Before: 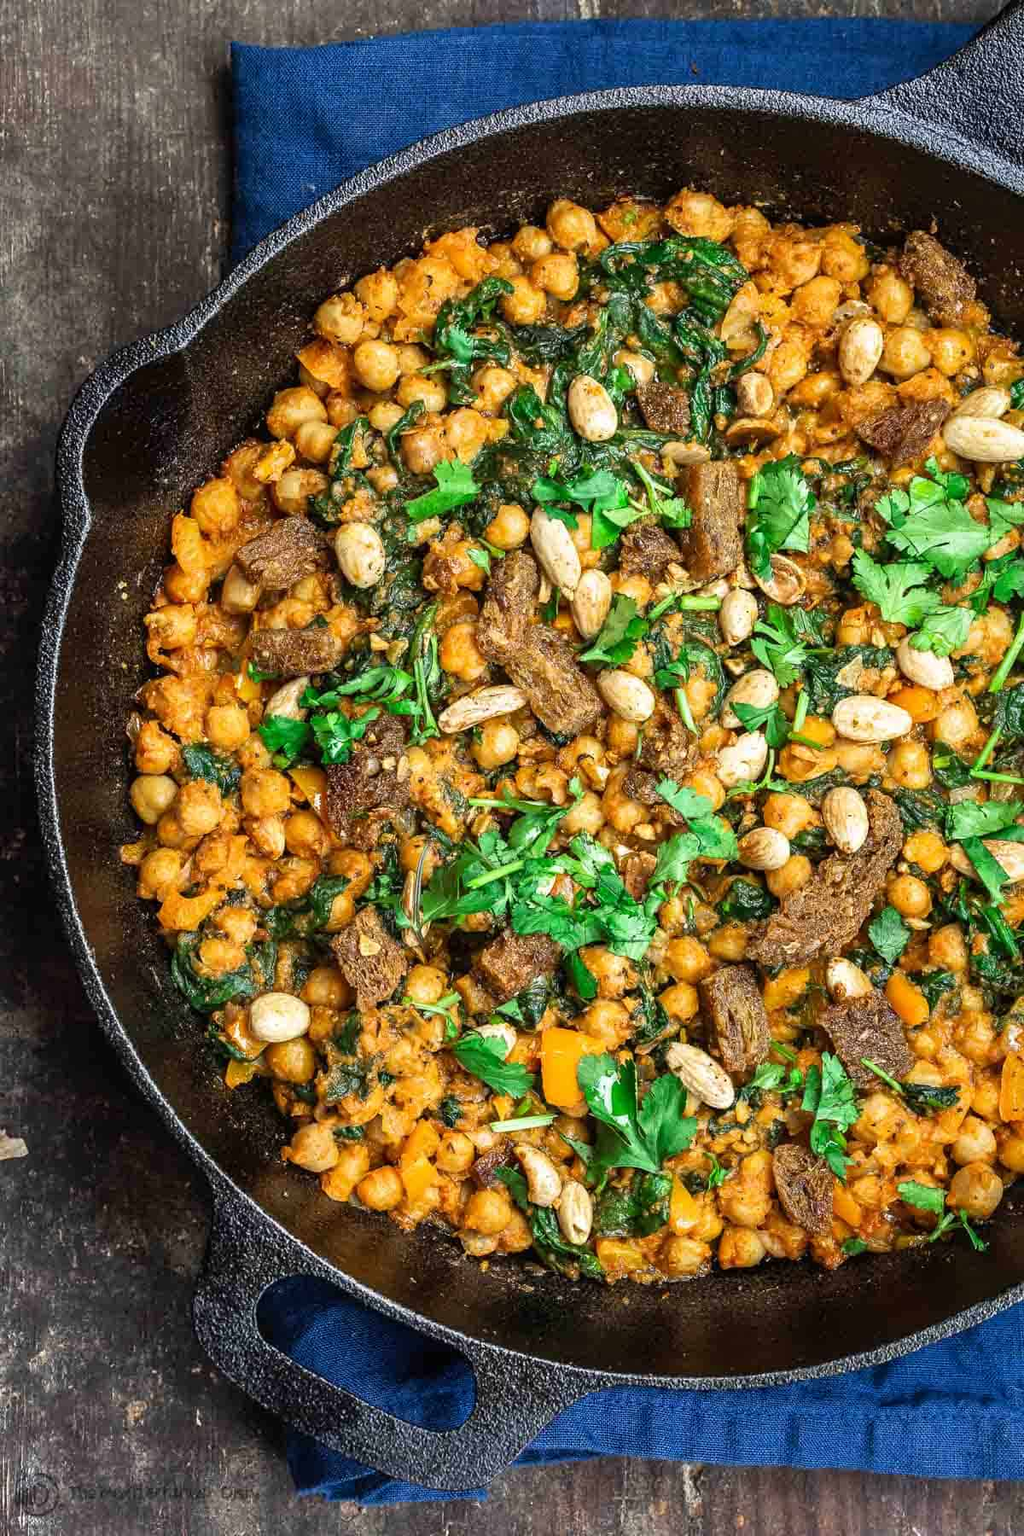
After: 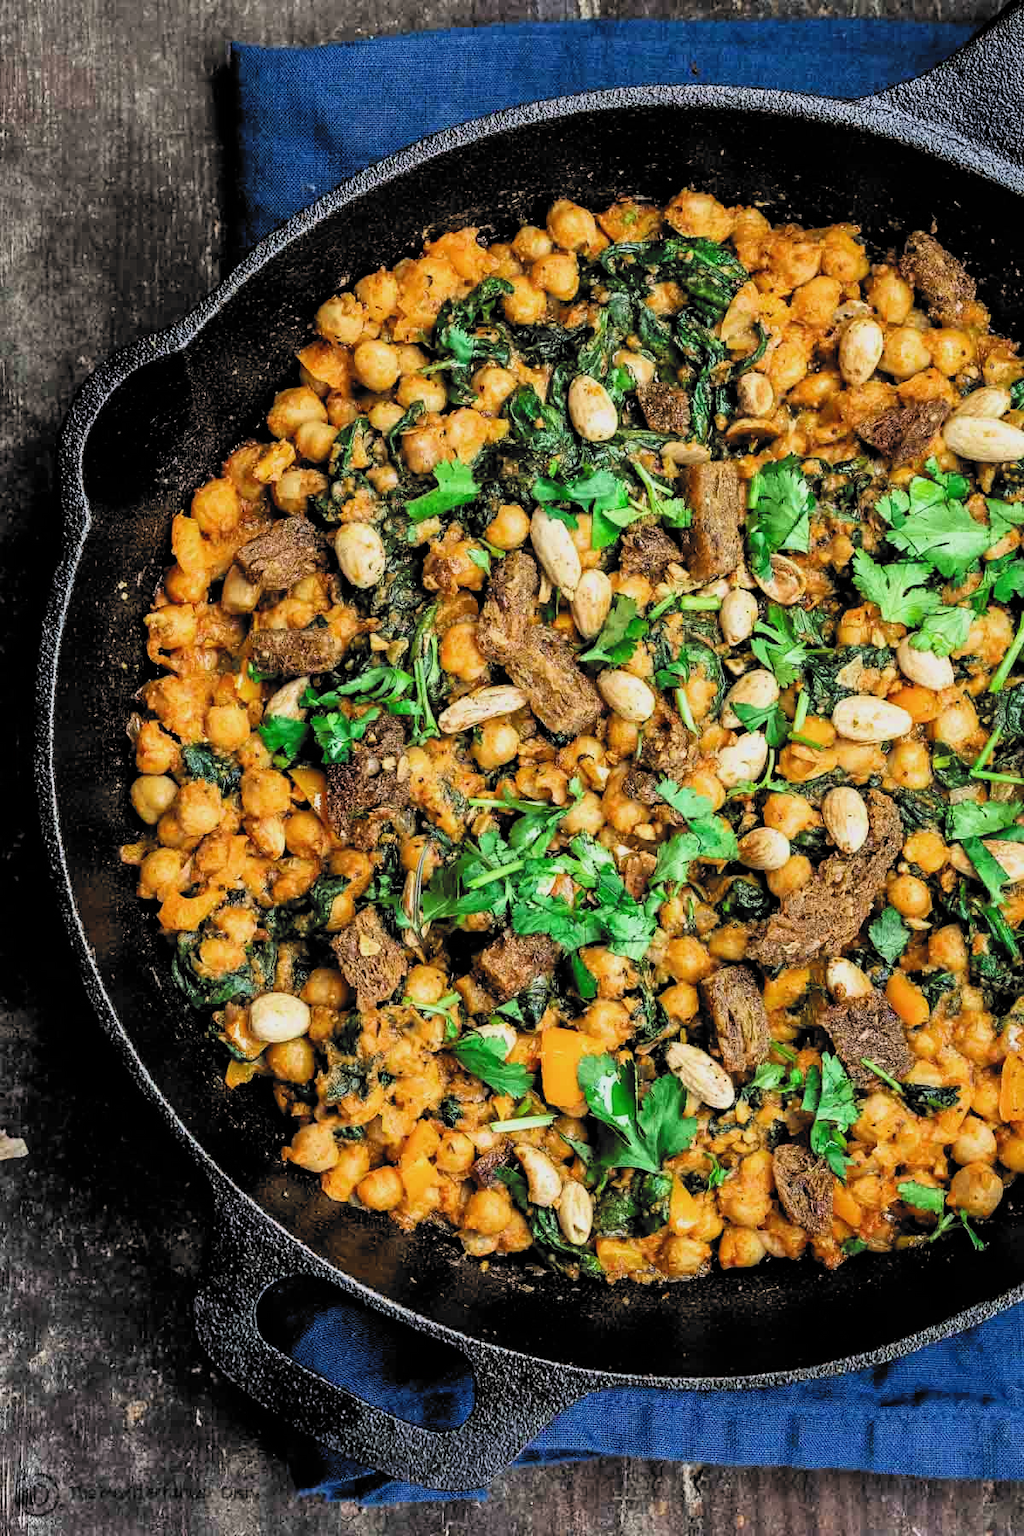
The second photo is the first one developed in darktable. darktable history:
filmic rgb: black relative exposure -5.13 EV, white relative exposure 3.49 EV, hardness 3.19, contrast 1.2, highlights saturation mix -48.76%, color science v6 (2022)
